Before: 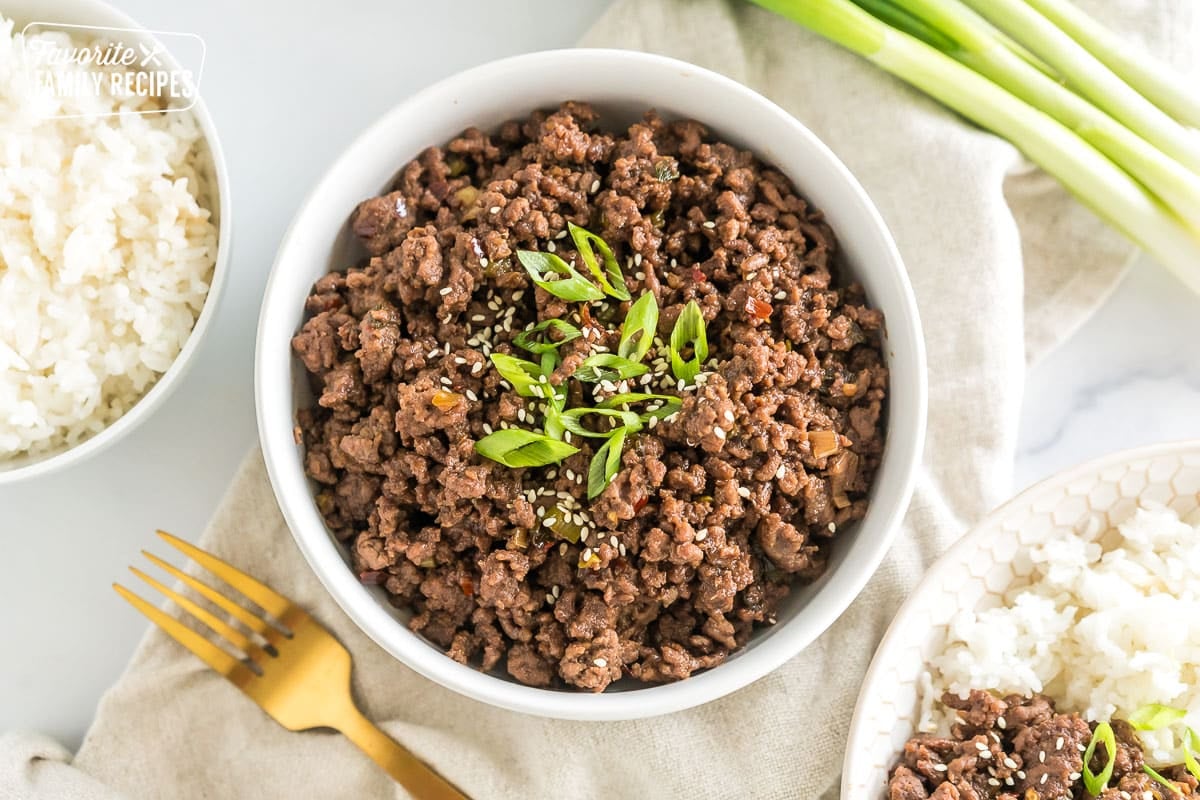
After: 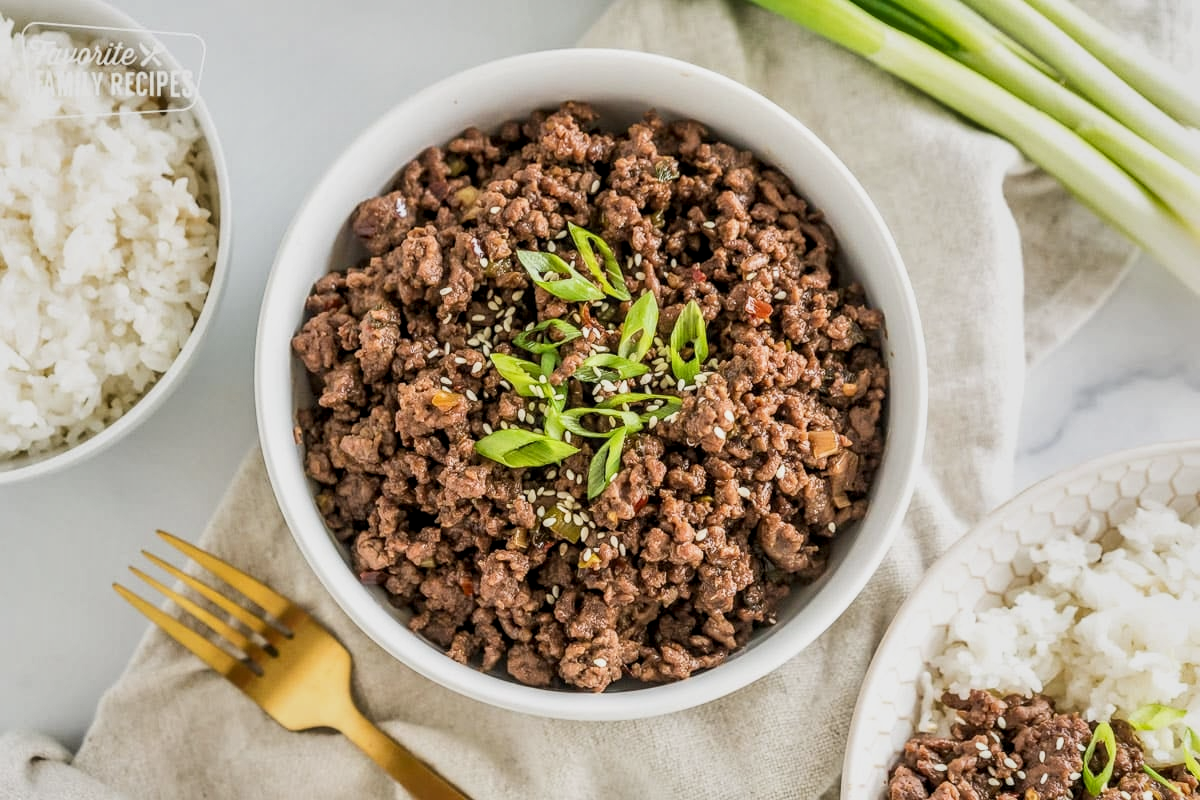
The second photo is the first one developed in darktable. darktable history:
filmic rgb: black relative exposure -14.17 EV, white relative exposure 3.35 EV, hardness 7.89, contrast 0.995, iterations of high-quality reconstruction 0
shadows and highlights: highlights color adjustment 0.318%, low approximation 0.01, soften with gaussian
local contrast: detail 130%
